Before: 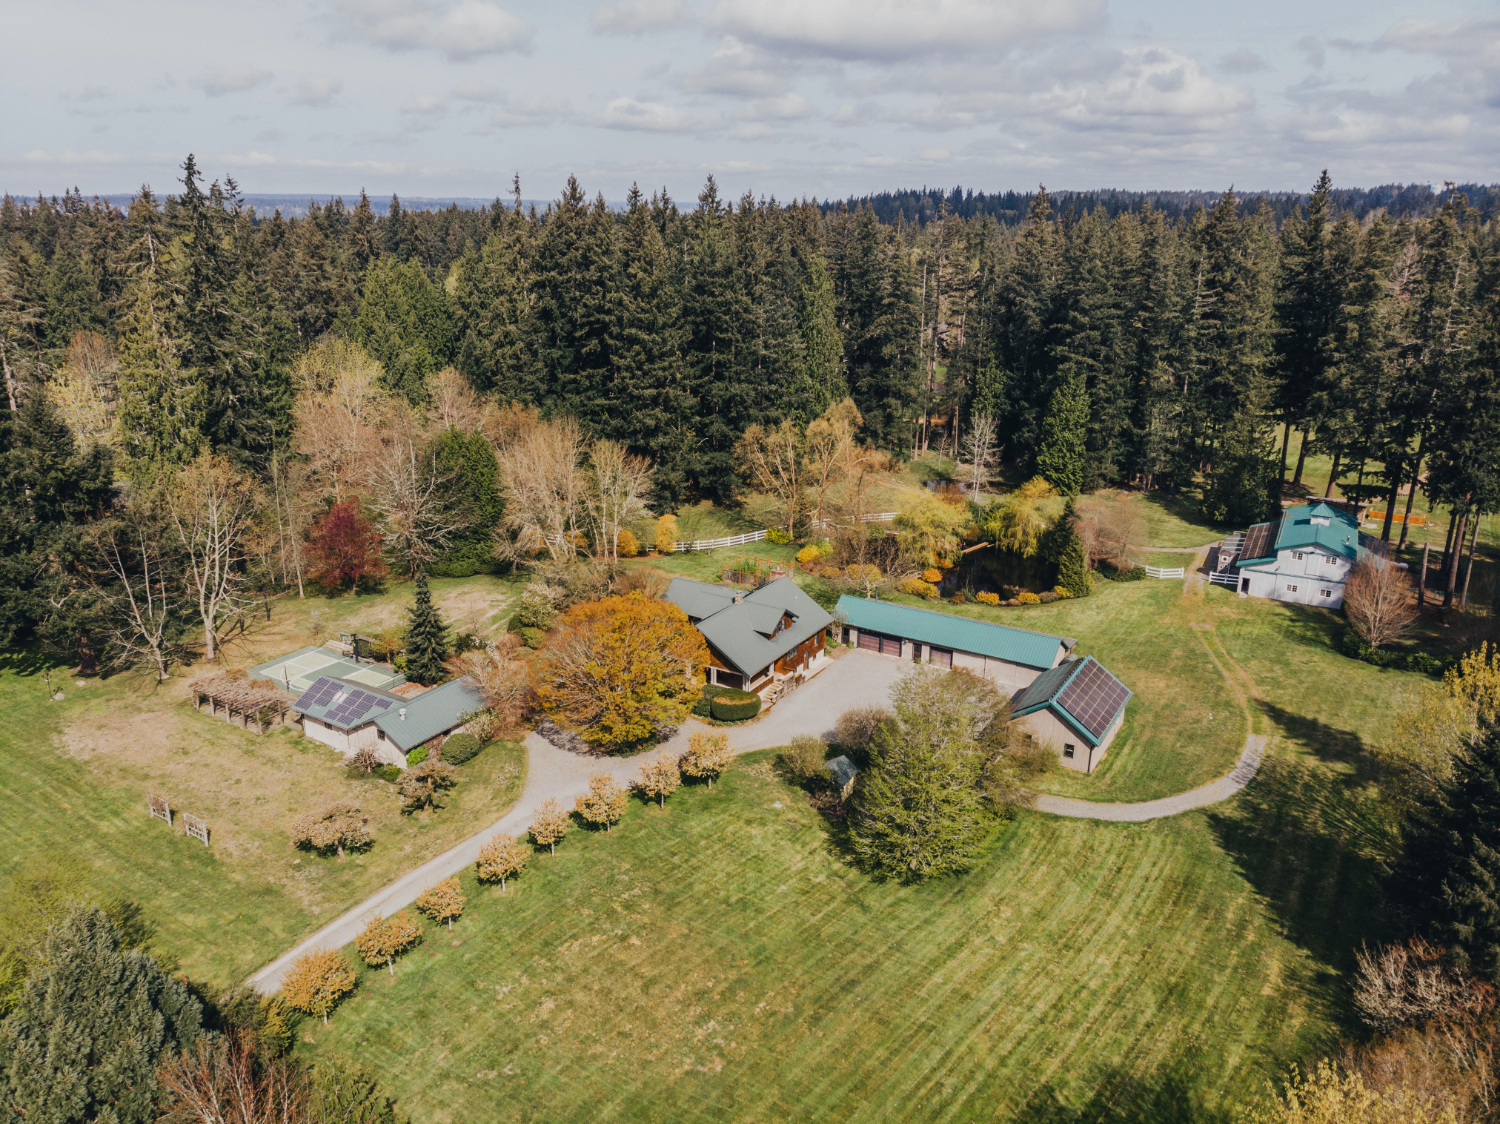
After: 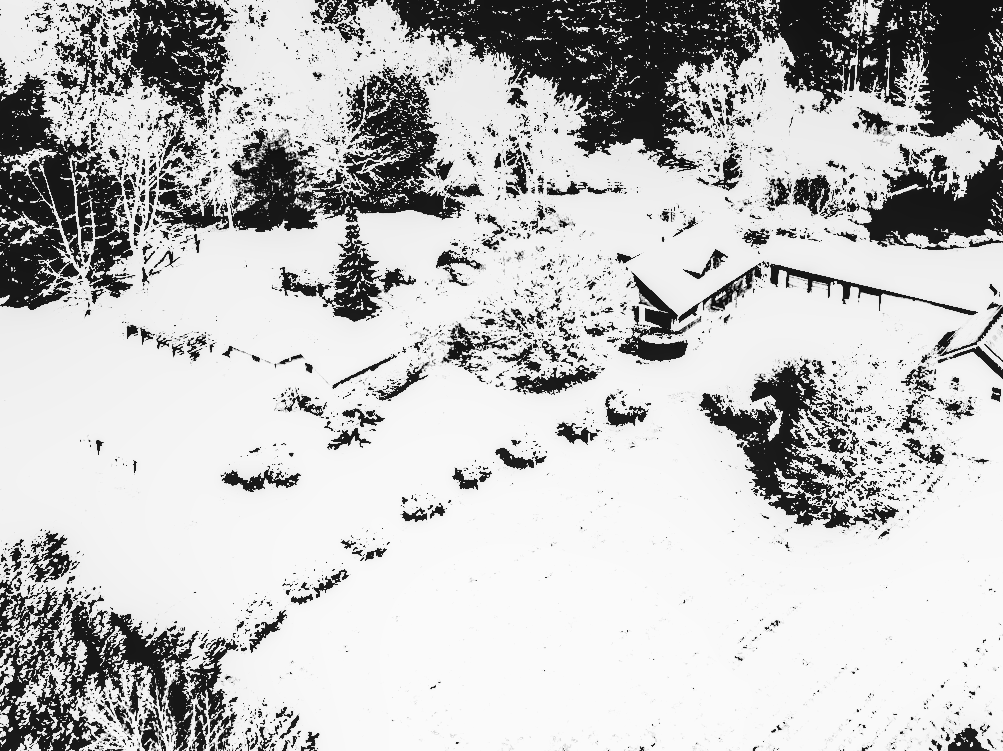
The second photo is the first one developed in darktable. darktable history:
filmic rgb: black relative exposure -5 EV, hardness 2.88, contrast 1.3, highlights saturation mix -30%
exposure: black level correction 0.1, exposure 3 EV, compensate highlight preservation false
monochrome: a -3.63, b -0.465
local contrast: detail 130%
levels: mode automatic, black 0.023%, white 99.97%, levels [0.062, 0.494, 0.925]
tone equalizer: -8 EV -0.417 EV, -7 EV -0.389 EV, -6 EV -0.333 EV, -5 EV -0.222 EV, -3 EV 0.222 EV, -2 EV 0.333 EV, -1 EV 0.389 EV, +0 EV 0.417 EV, edges refinement/feathering 500, mask exposure compensation -1.57 EV, preserve details no
crop and rotate: angle -0.82°, left 3.85%, top 31.828%, right 27.992%
contrast brightness saturation: contrast 0.22, brightness -0.19, saturation 0.24
